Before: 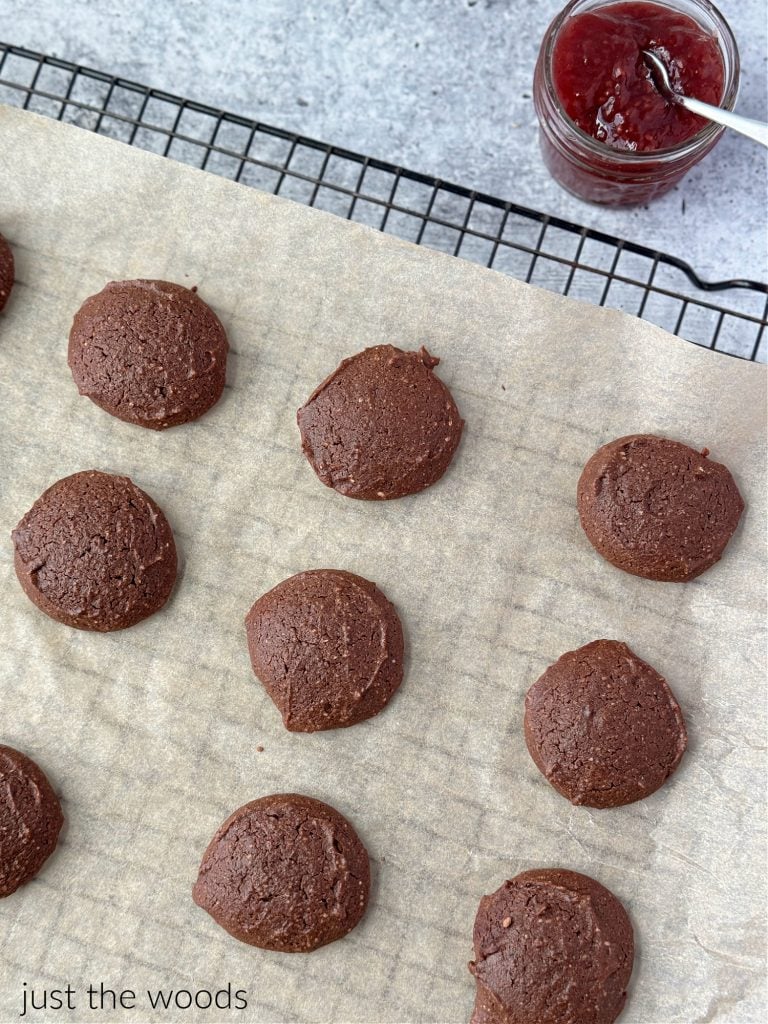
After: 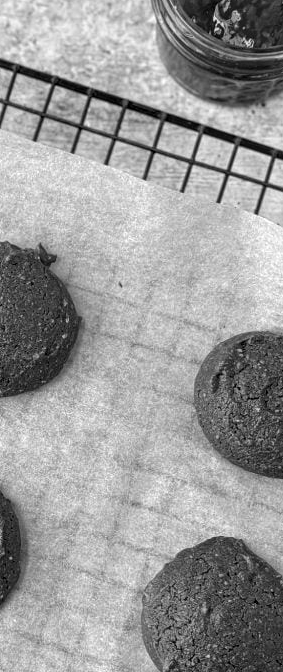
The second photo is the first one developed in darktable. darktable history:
local contrast: detail 130%
crop and rotate: left 49.936%, top 10.094%, right 13.136%, bottom 24.256%
exposure: exposure 0.131 EV, compensate highlight preservation false
color calibration: output gray [0.21, 0.42, 0.37, 0], gray › normalize channels true, illuminant same as pipeline (D50), adaptation XYZ, x 0.346, y 0.359, gamut compression 0
monochrome: a 1.94, b -0.638
